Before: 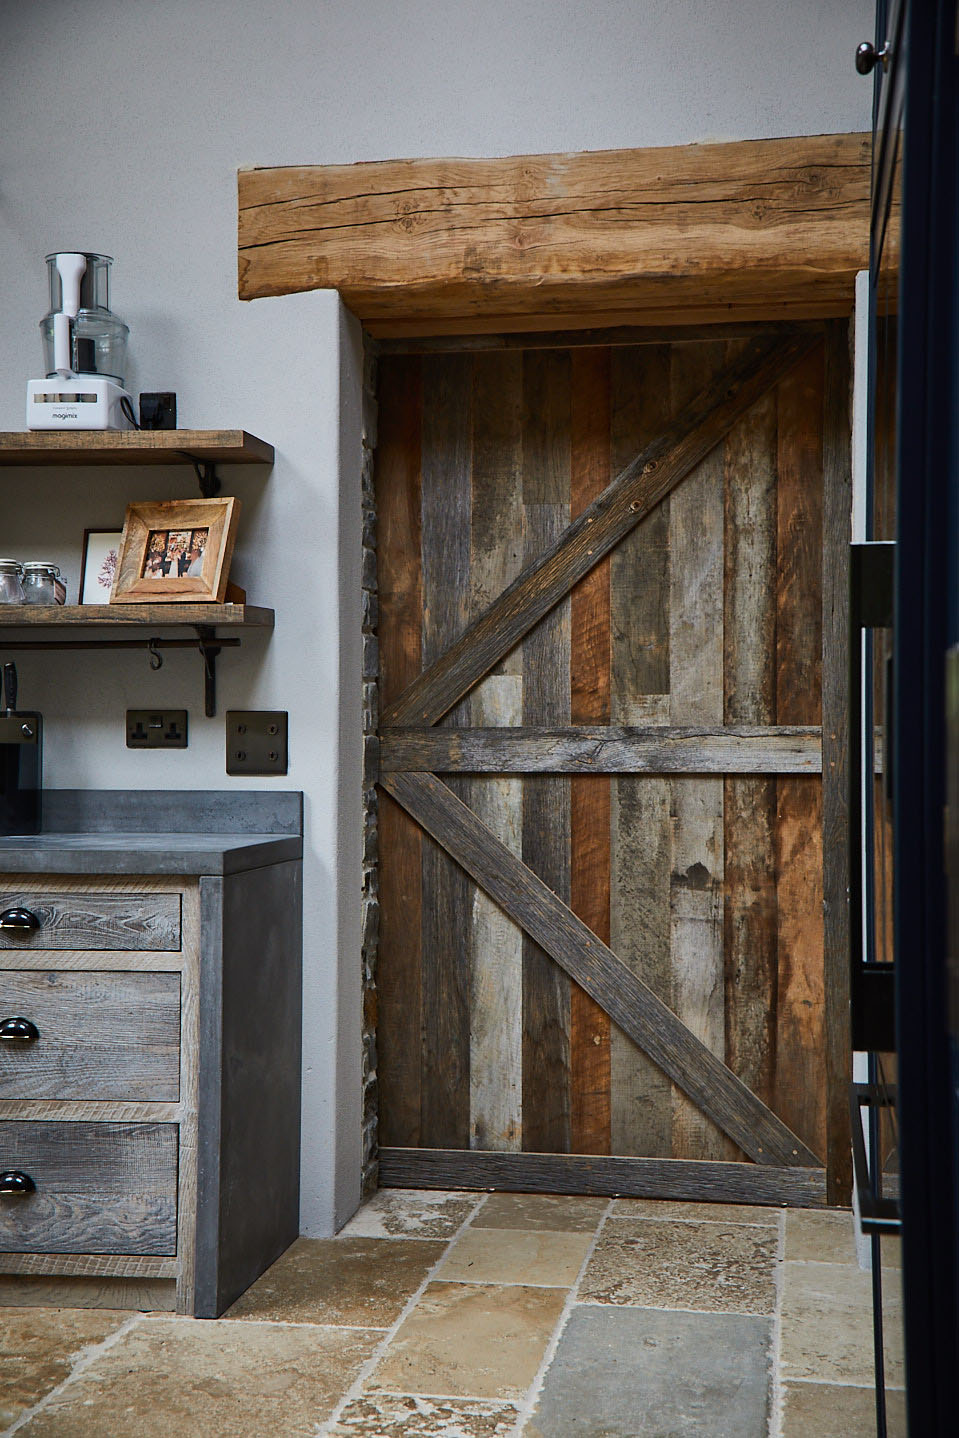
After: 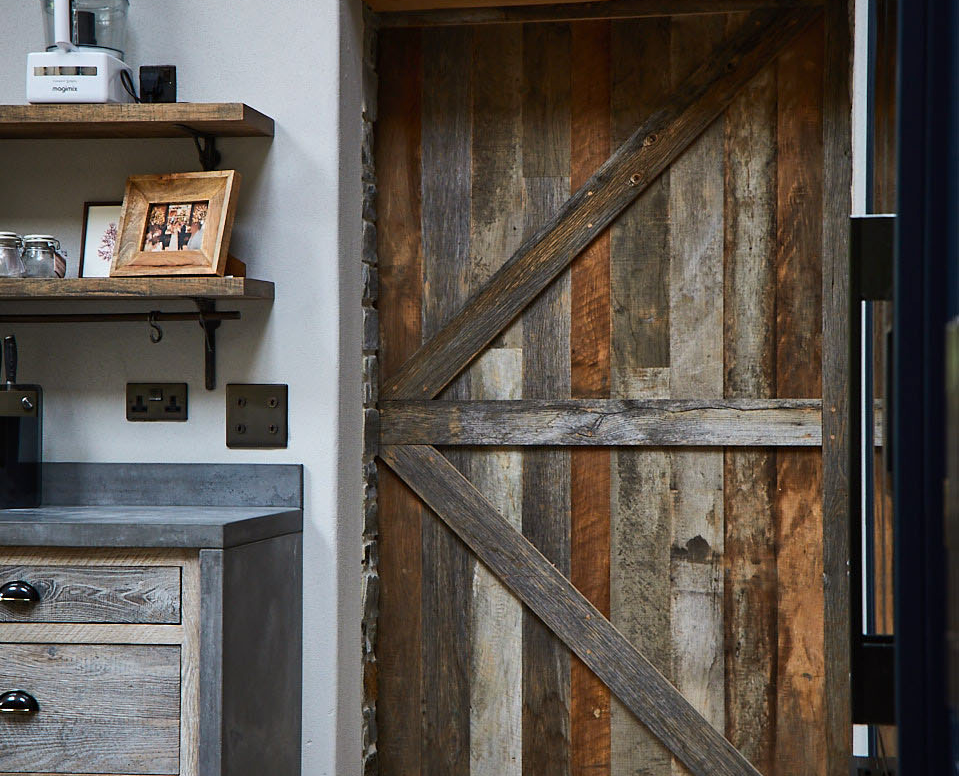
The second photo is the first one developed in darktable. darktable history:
crop and rotate: top 22.76%, bottom 23.243%
exposure: exposure 0.201 EV, compensate highlight preservation false
